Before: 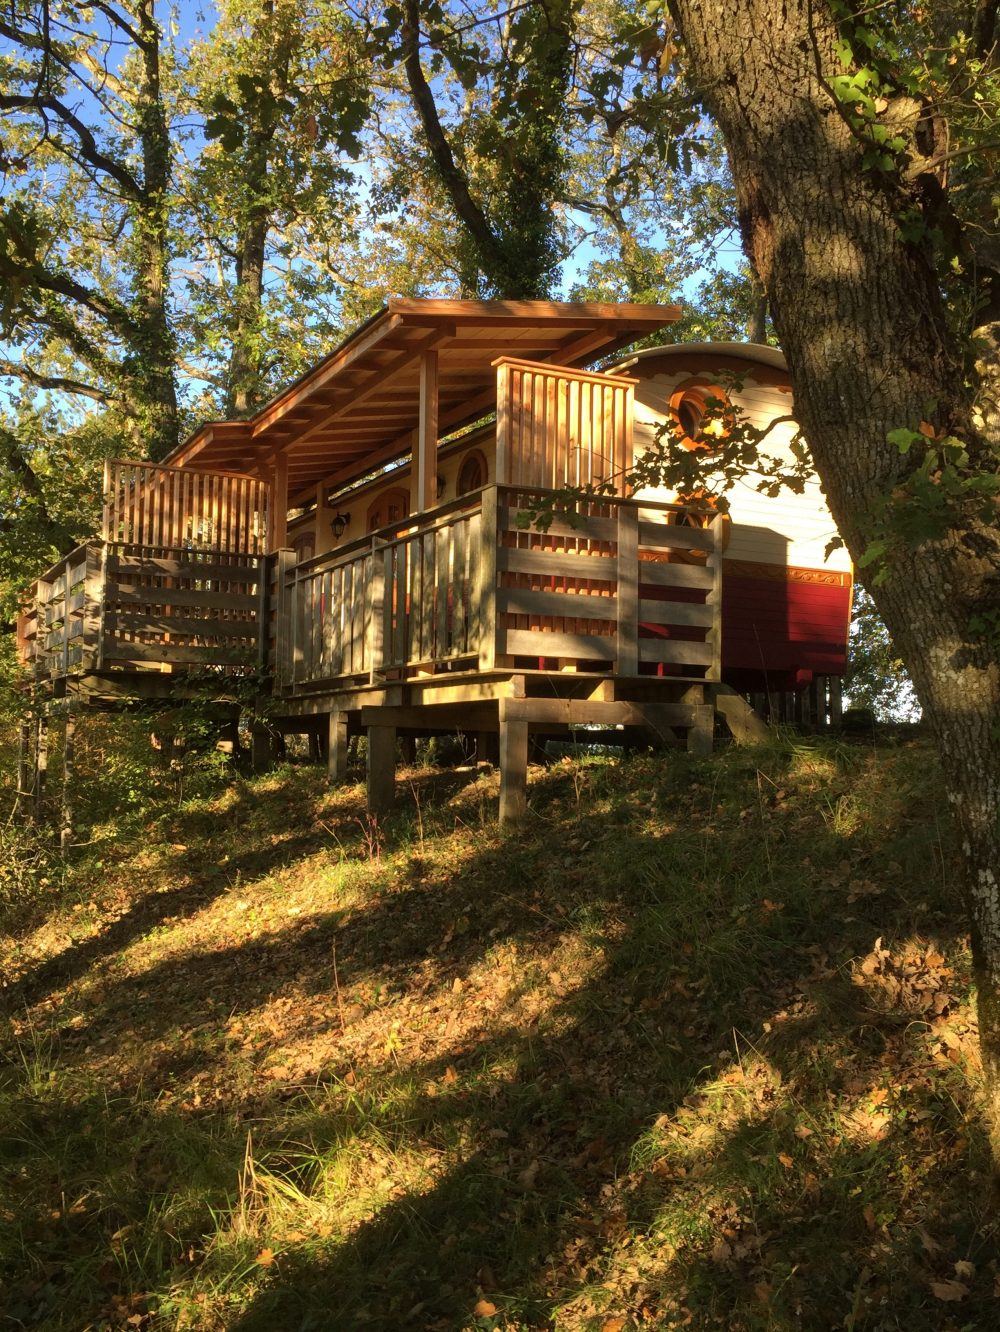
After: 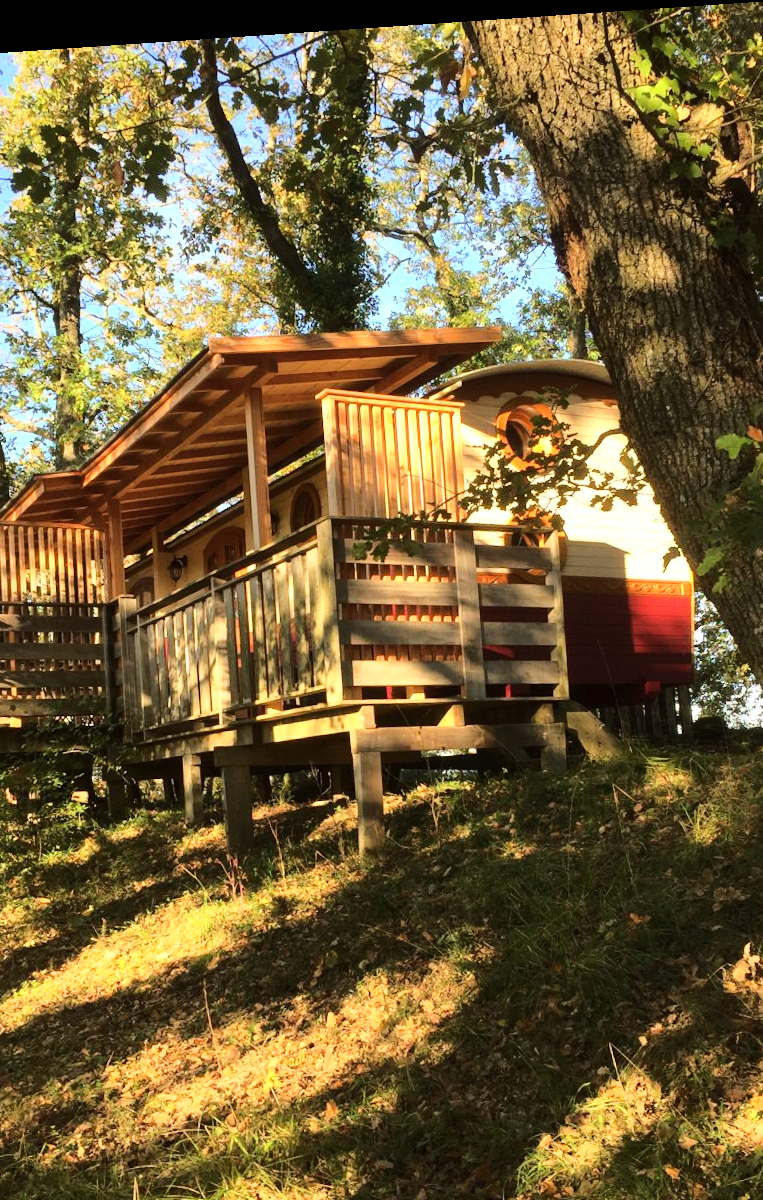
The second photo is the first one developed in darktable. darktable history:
crop: left 18.479%, right 12.2%, bottom 13.971%
base curve: curves: ch0 [(0, 0) (0.032, 0.037) (0.105, 0.228) (0.435, 0.76) (0.856, 0.983) (1, 1)]
rotate and perspective: rotation -4.2°, shear 0.006, automatic cropping off
